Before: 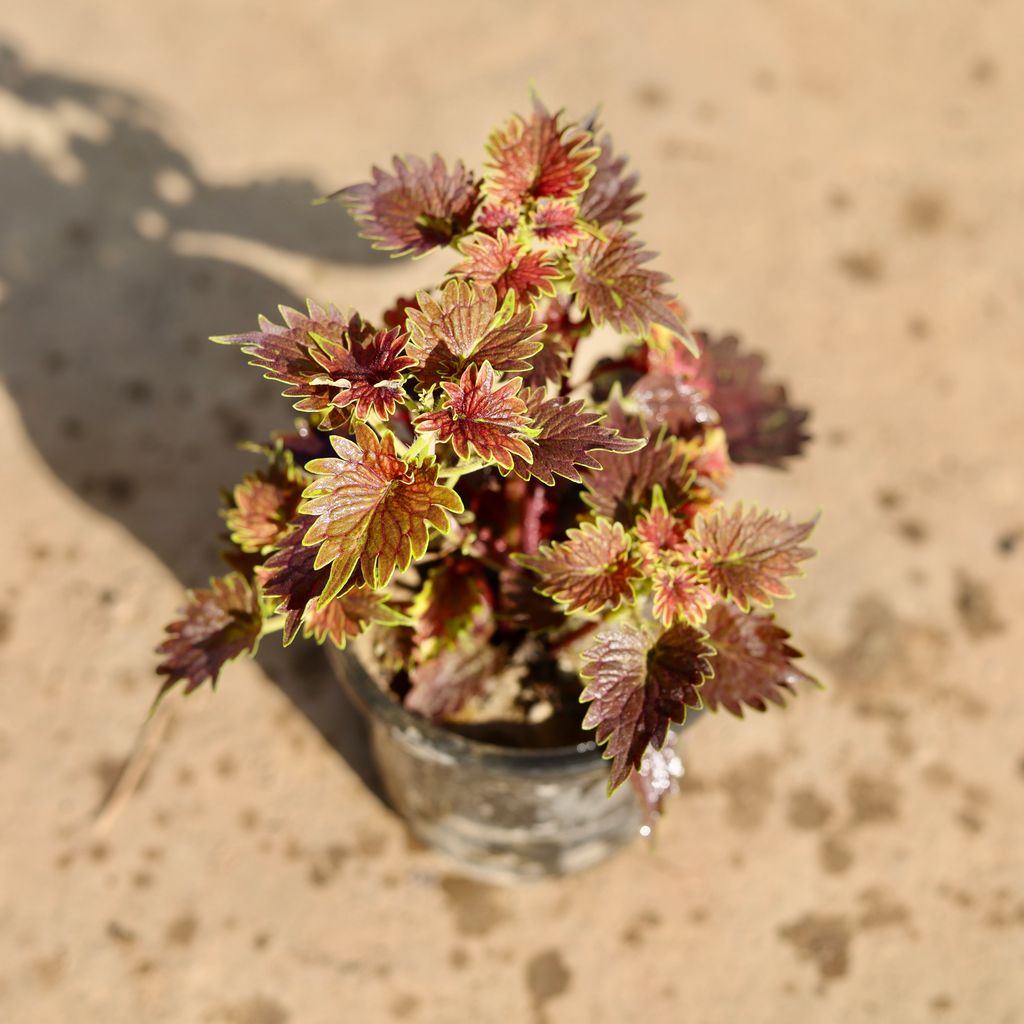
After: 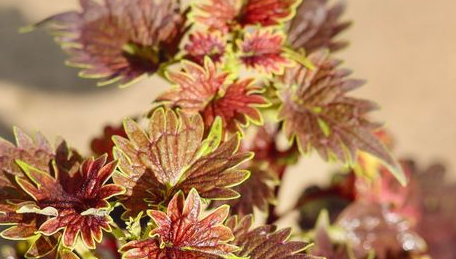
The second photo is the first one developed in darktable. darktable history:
crop: left 28.69%, top 16.825%, right 26.762%, bottom 57.842%
exposure: compensate highlight preservation false
local contrast: detail 109%
